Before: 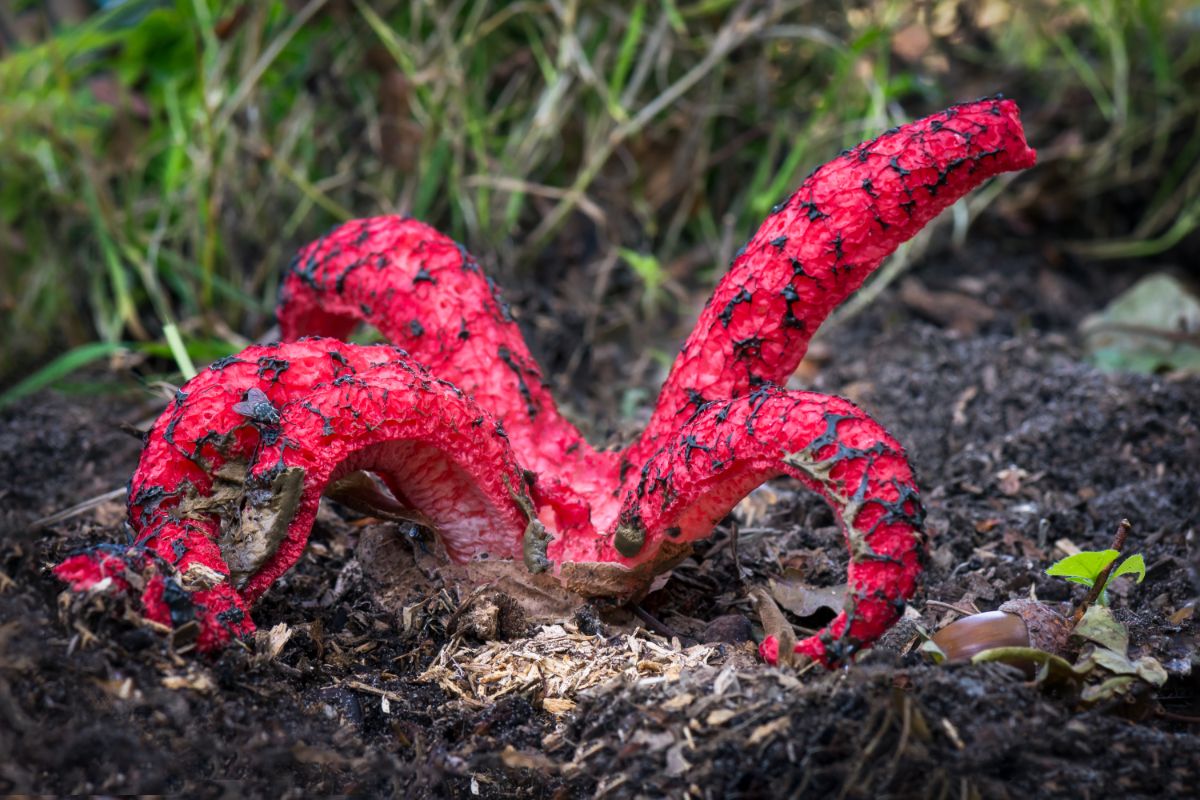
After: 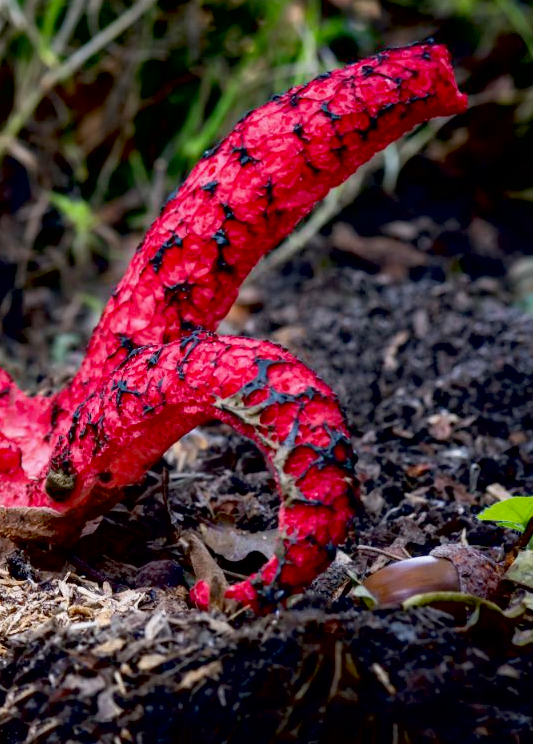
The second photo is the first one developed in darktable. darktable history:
shadows and highlights: shadows -22.3, highlights 46.61, soften with gaussian
local contrast: mode bilateral grid, contrast 19, coarseness 51, detail 119%, midtone range 0.2
crop: left 47.427%, top 6.913%, right 8.094%
exposure: black level correction 0.029, exposure -0.077 EV, compensate highlight preservation false
